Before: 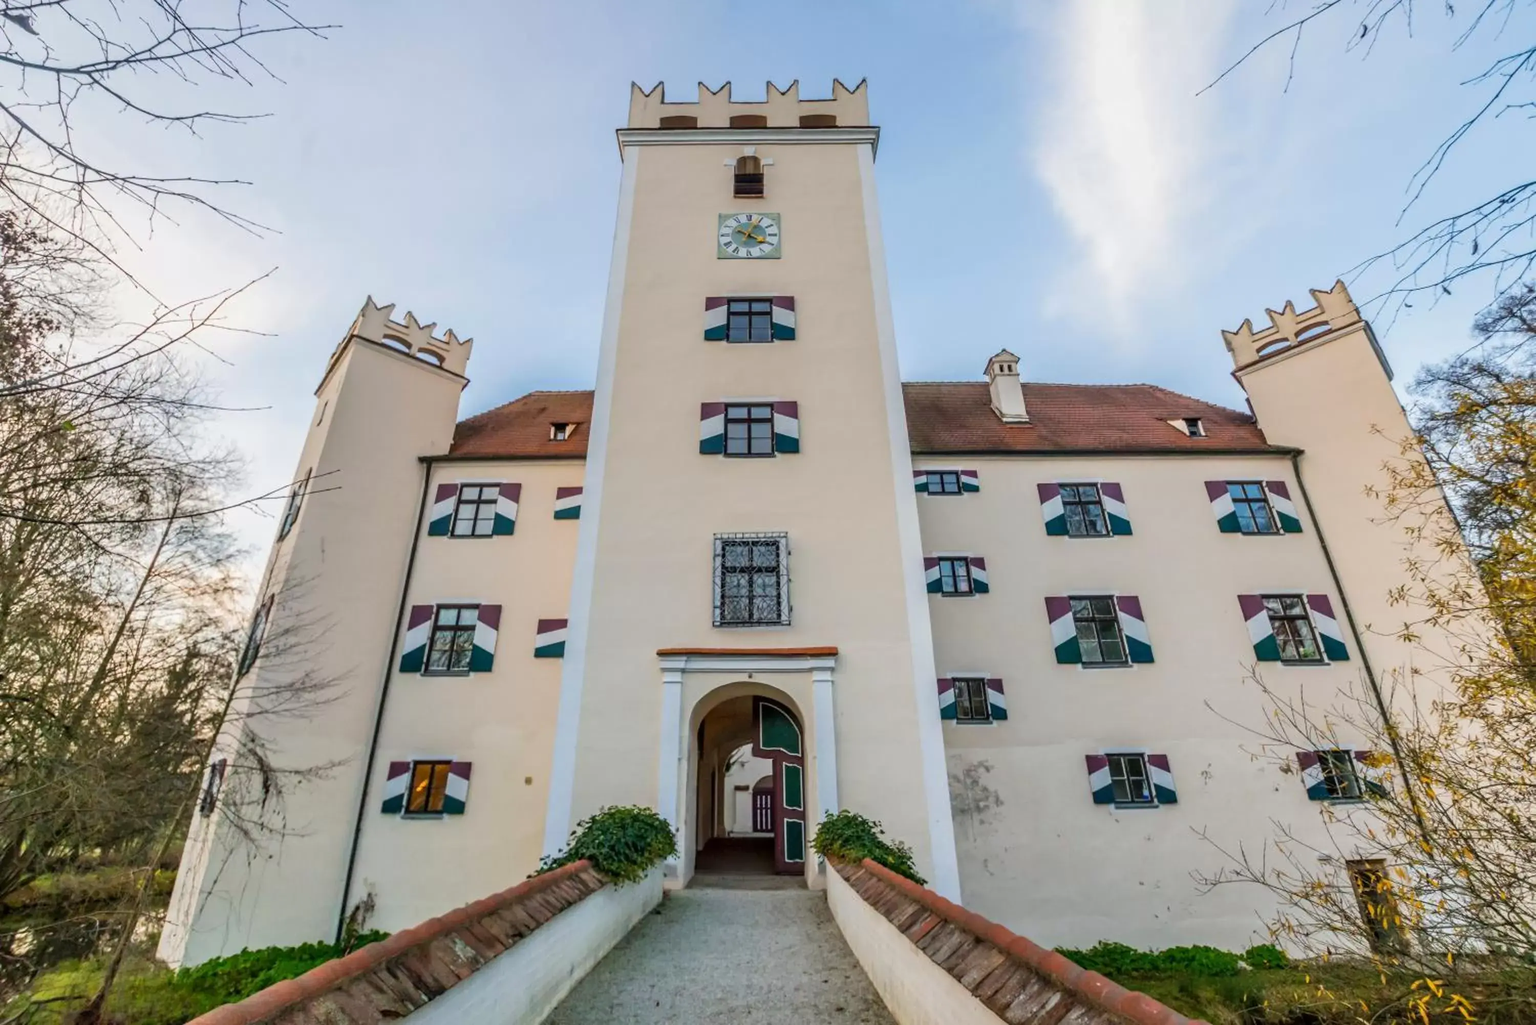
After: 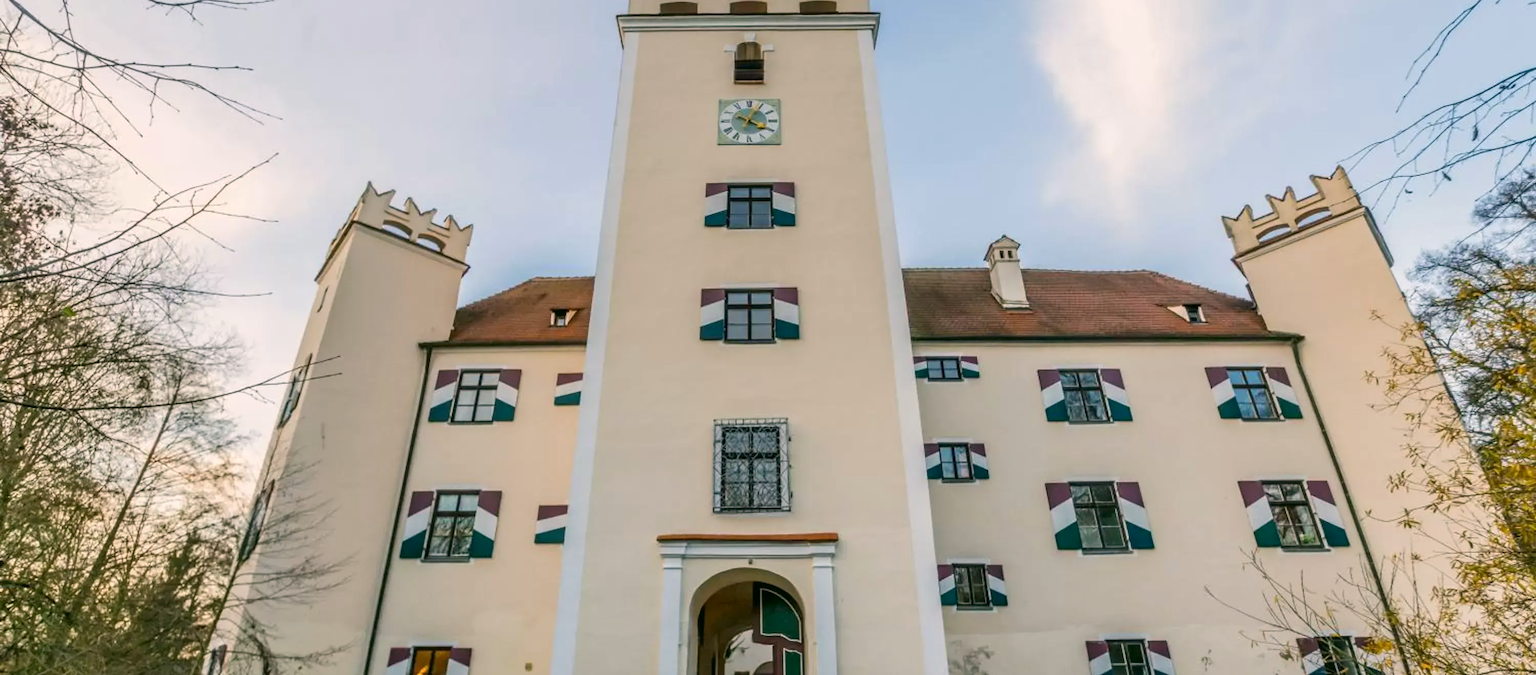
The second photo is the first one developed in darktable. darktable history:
crop: top 11.175%, bottom 22.667%
color correction: highlights a* 4.6, highlights b* 4.96, shadows a* -7.42, shadows b* 4.92
